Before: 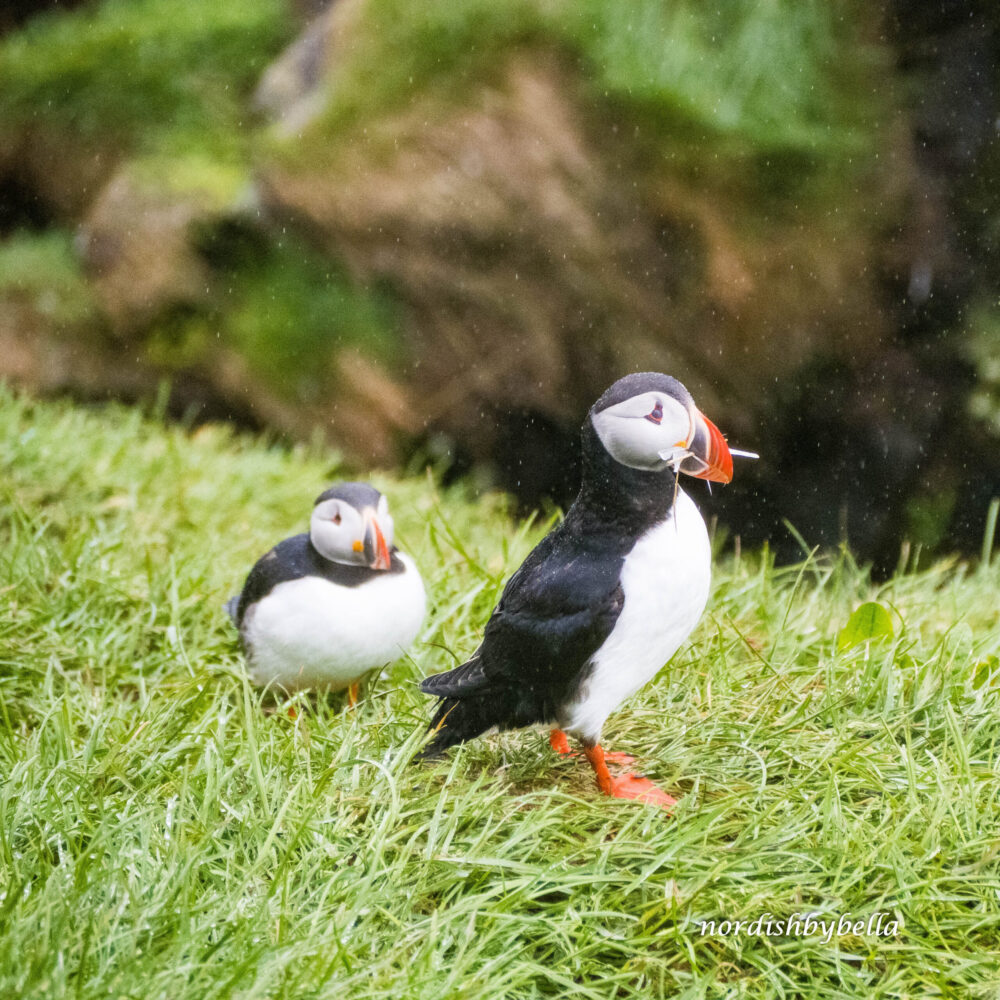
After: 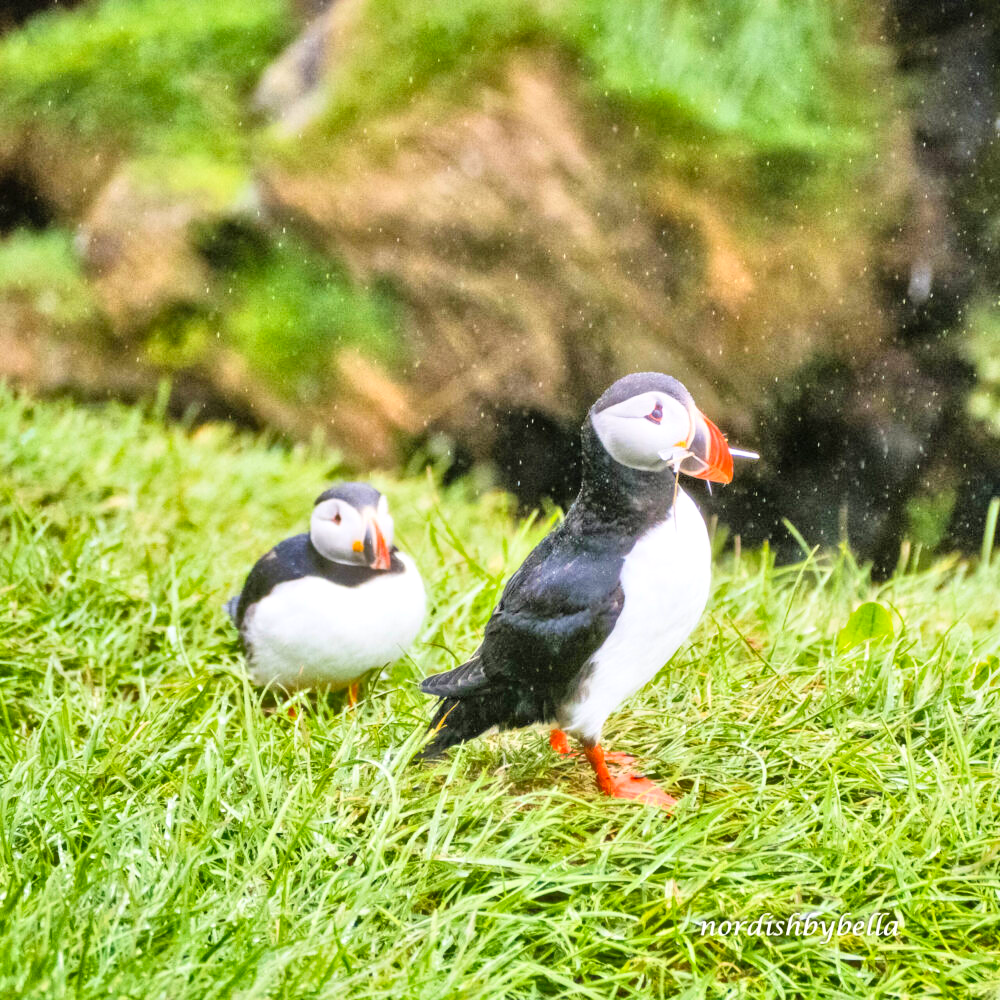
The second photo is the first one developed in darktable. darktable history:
shadows and highlights: shadows 32.44, highlights -46.76, compress 49.88%, soften with gaussian
contrast brightness saturation: contrast 0.197, brightness 0.159, saturation 0.226
local contrast: mode bilateral grid, contrast 19, coarseness 50, detail 119%, midtone range 0.2
tone equalizer: -7 EV 0.16 EV, -6 EV 0.607 EV, -5 EV 1.16 EV, -4 EV 1.36 EV, -3 EV 1.15 EV, -2 EV 0.6 EV, -1 EV 0.148 EV, mask exposure compensation -0.489 EV
